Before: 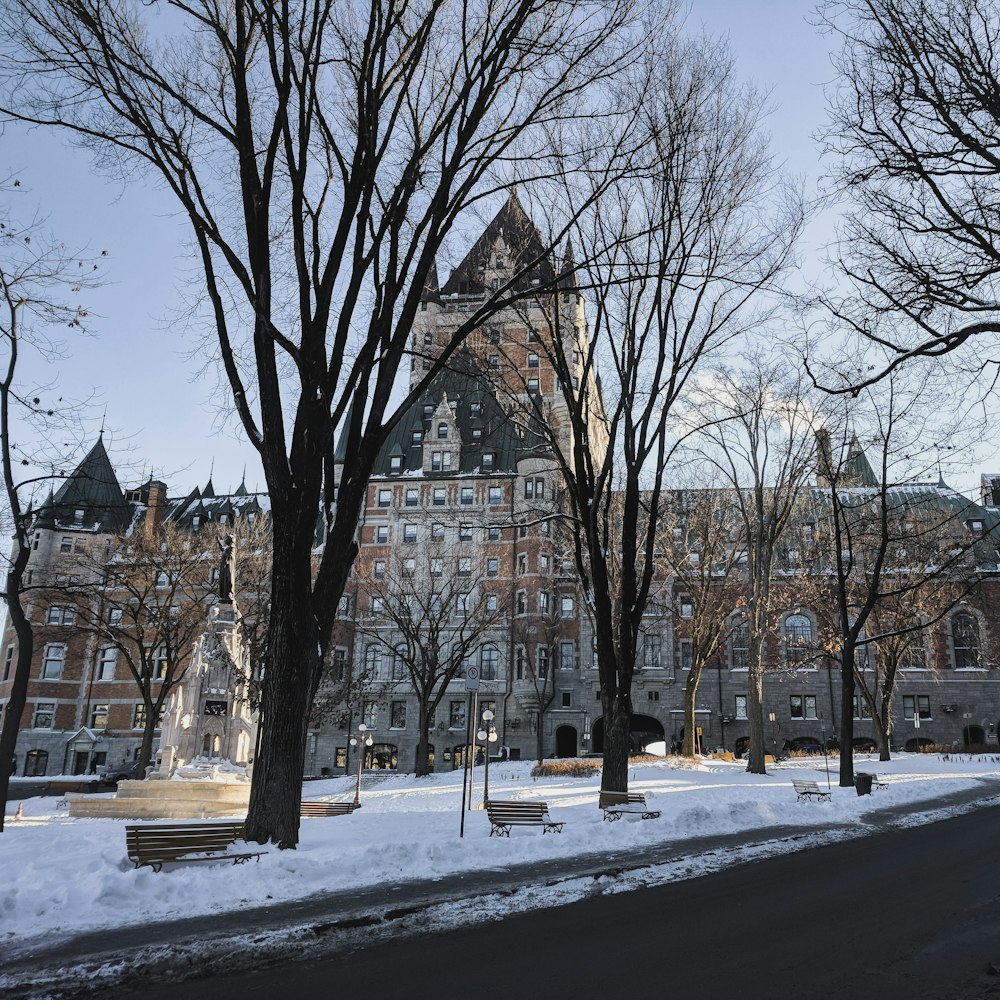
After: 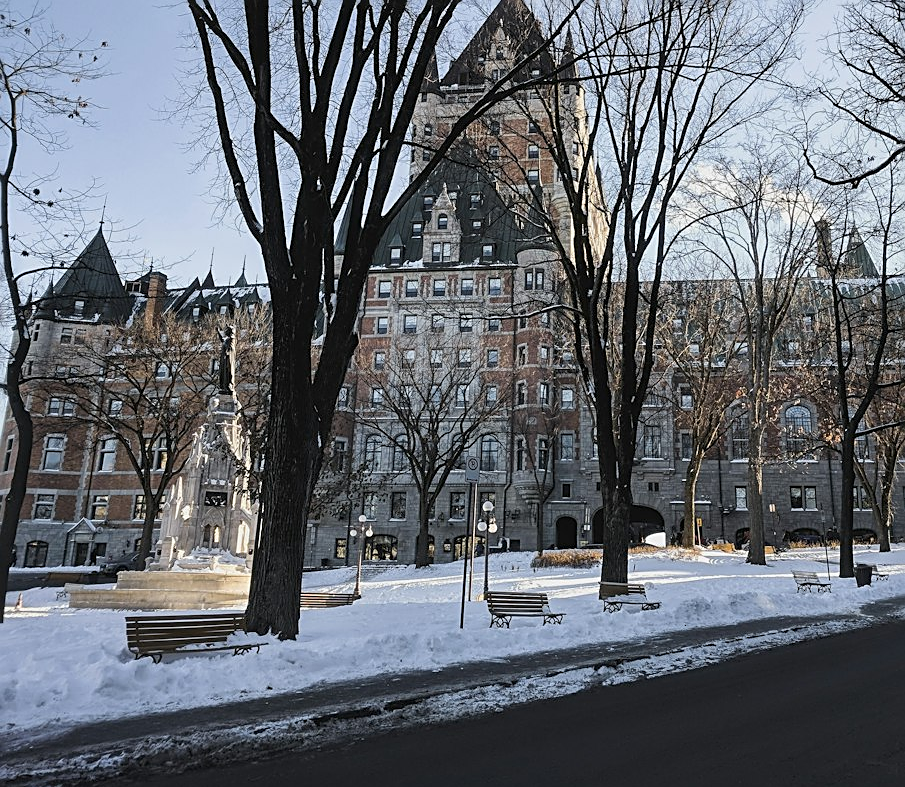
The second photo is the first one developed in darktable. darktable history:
crop: top 20.916%, right 9.437%, bottom 0.316%
sharpen: on, module defaults
